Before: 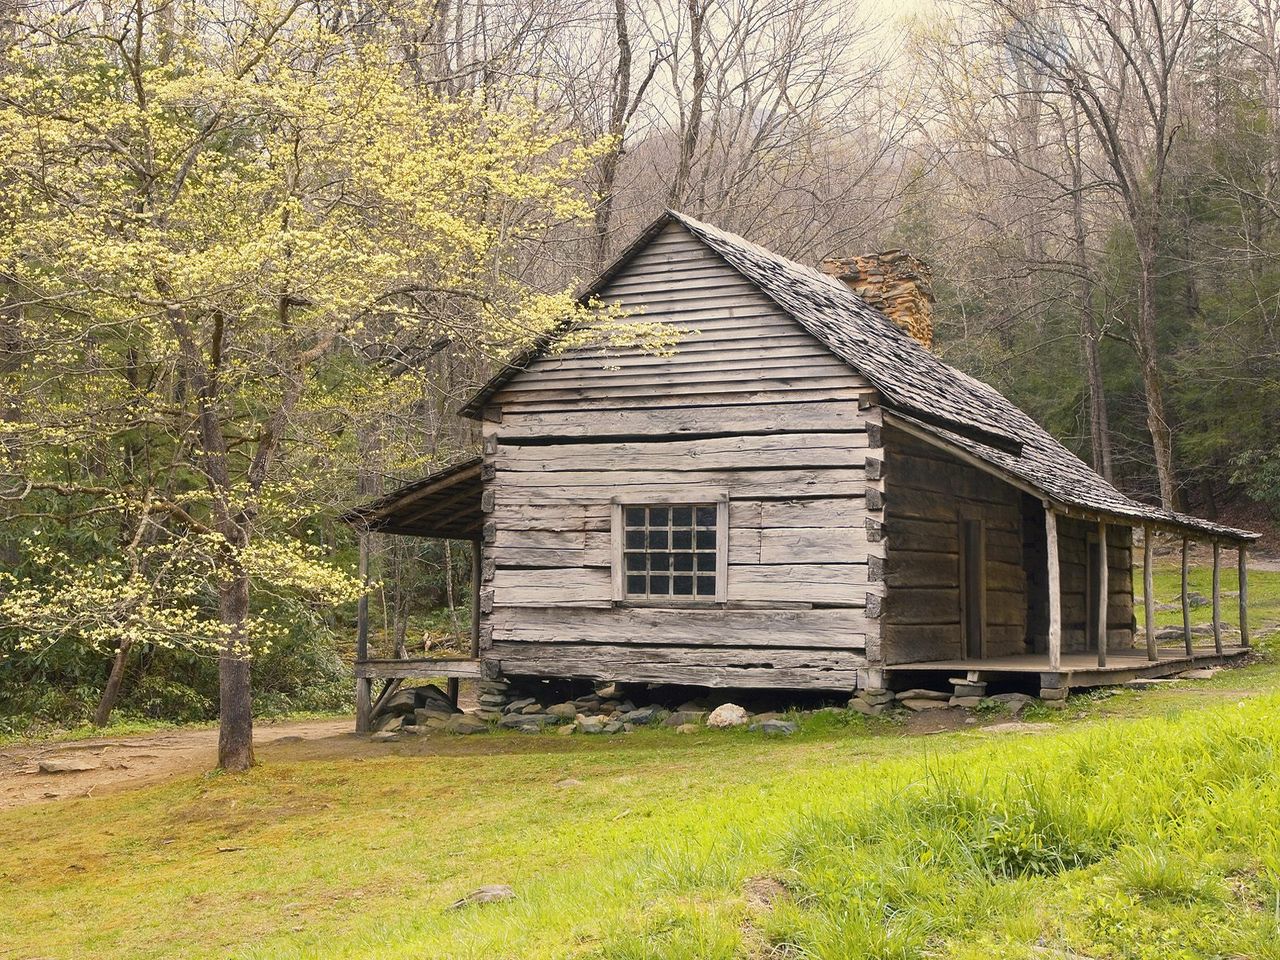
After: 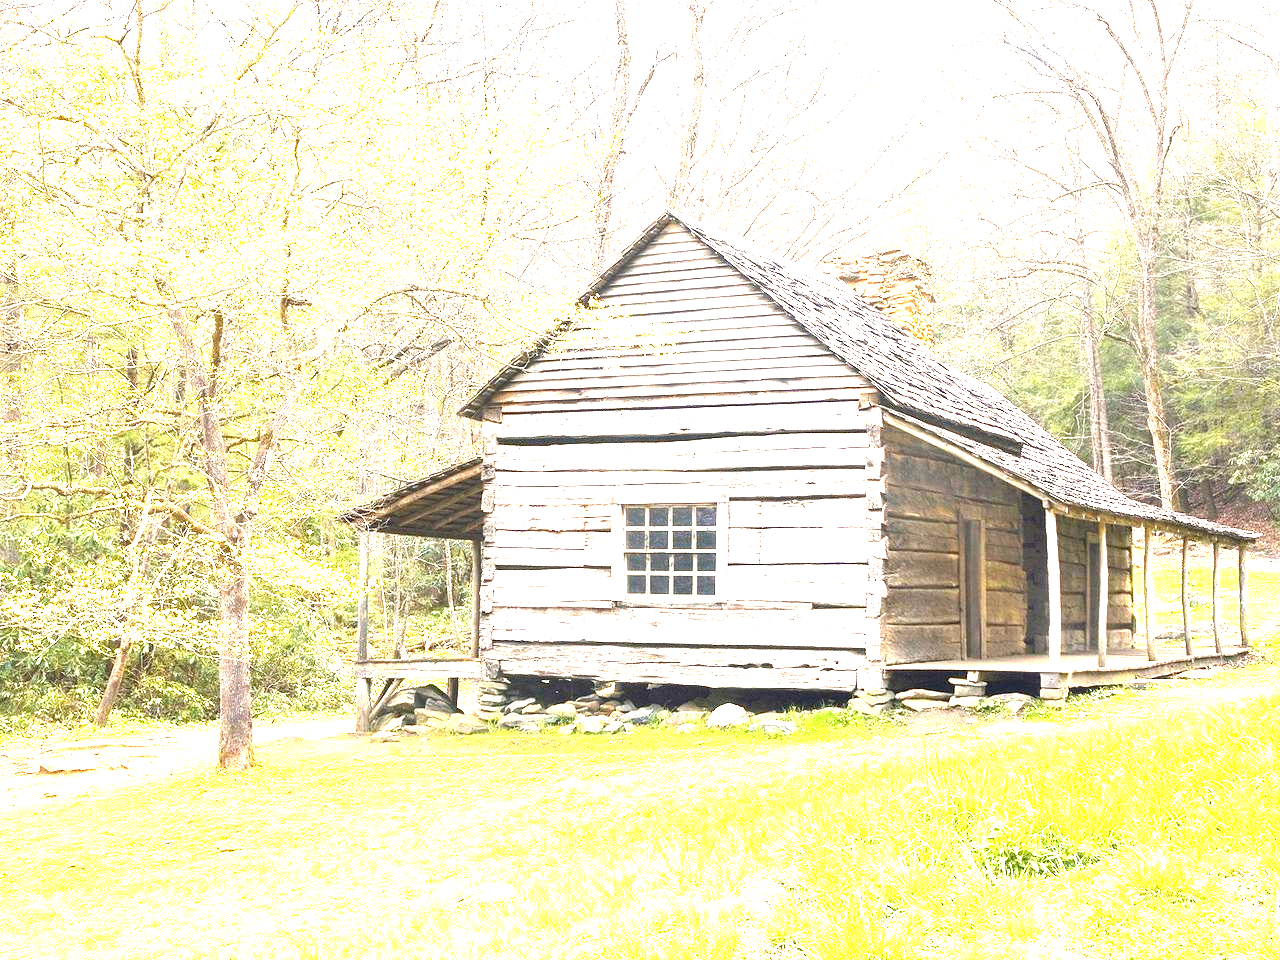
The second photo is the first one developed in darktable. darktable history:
exposure: exposure 3.004 EV, compensate exposure bias true, compensate highlight preservation false
